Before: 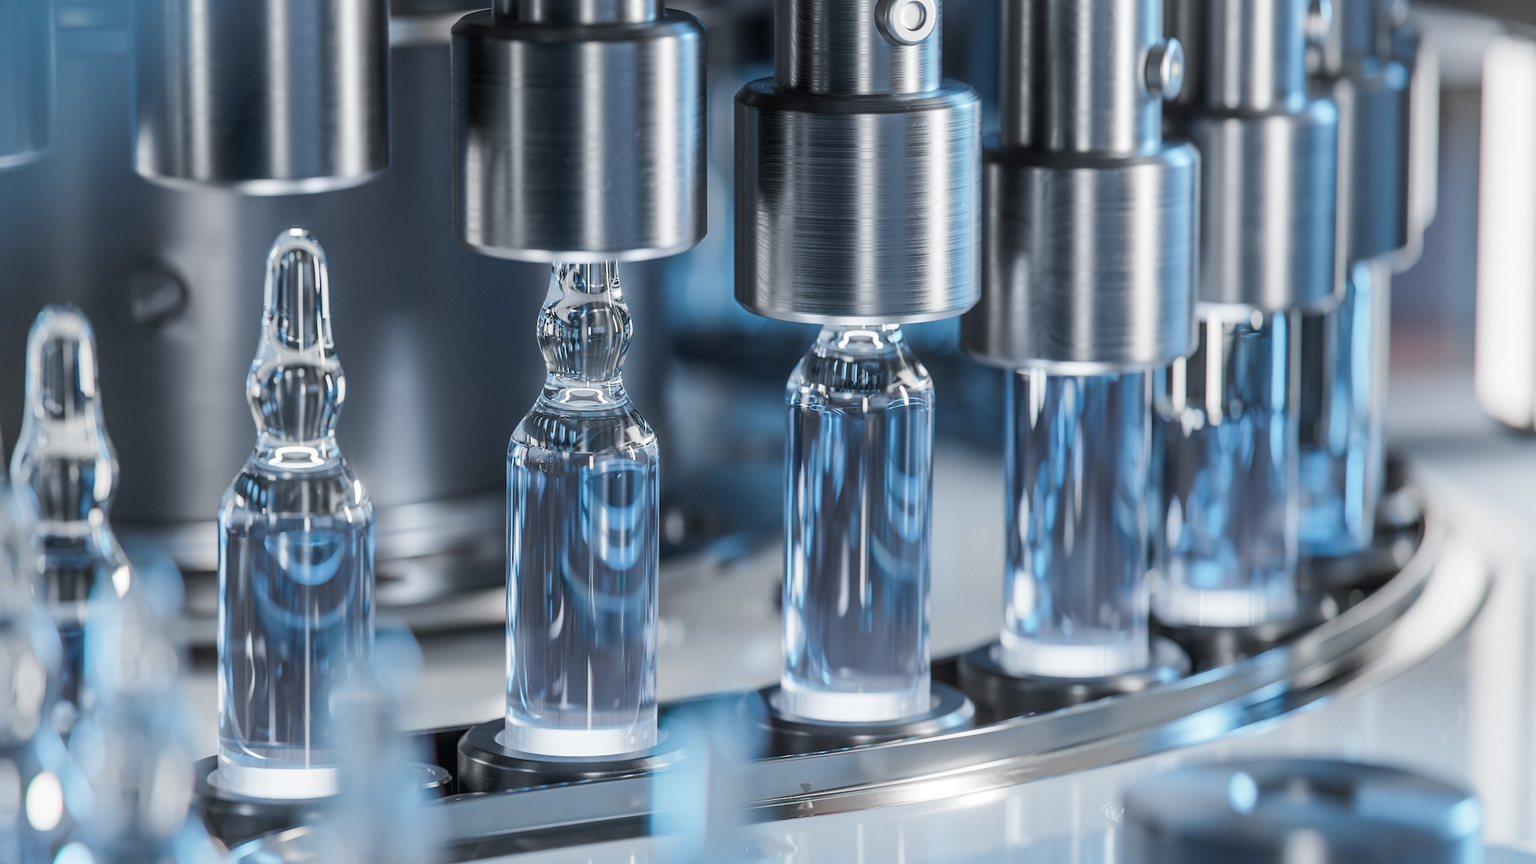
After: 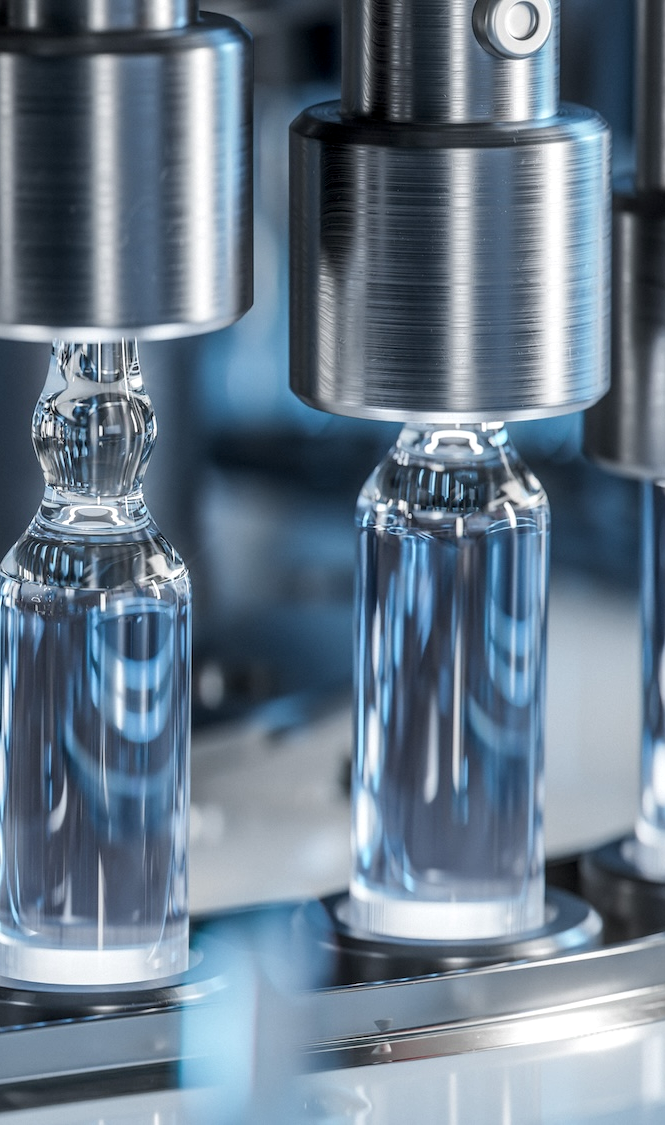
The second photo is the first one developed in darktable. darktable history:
local contrast: detail 130%
crop: left 33.36%, right 33.36%
